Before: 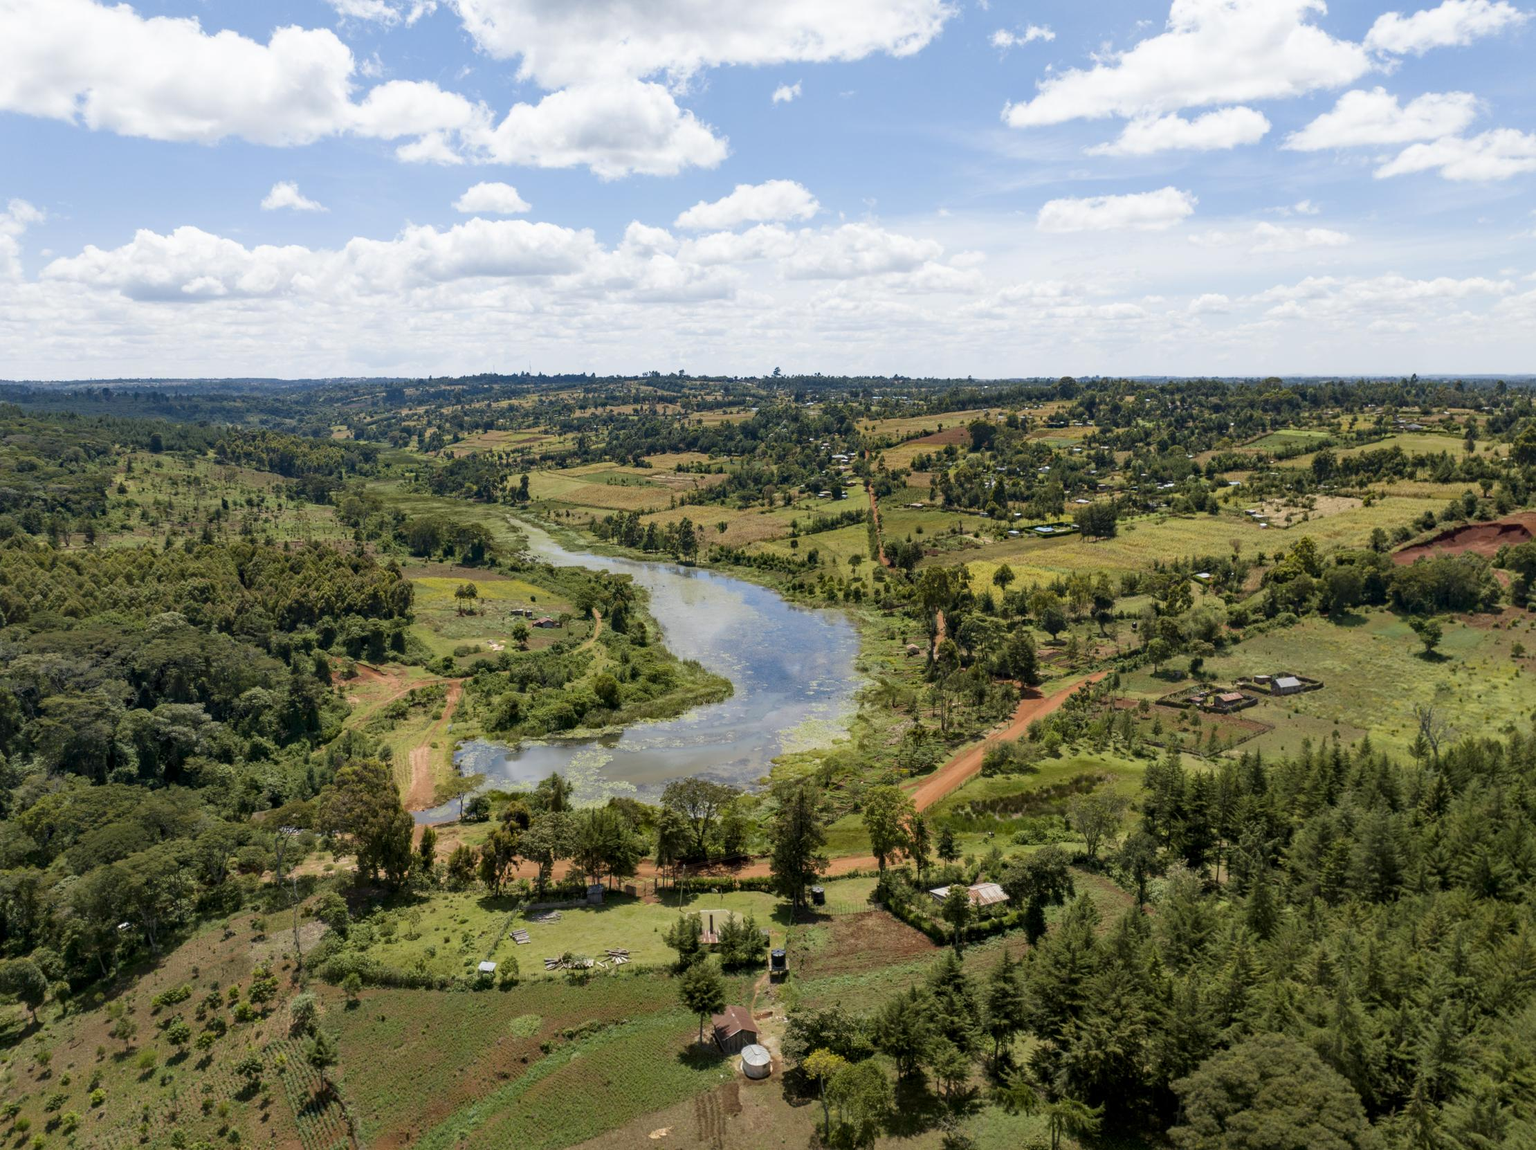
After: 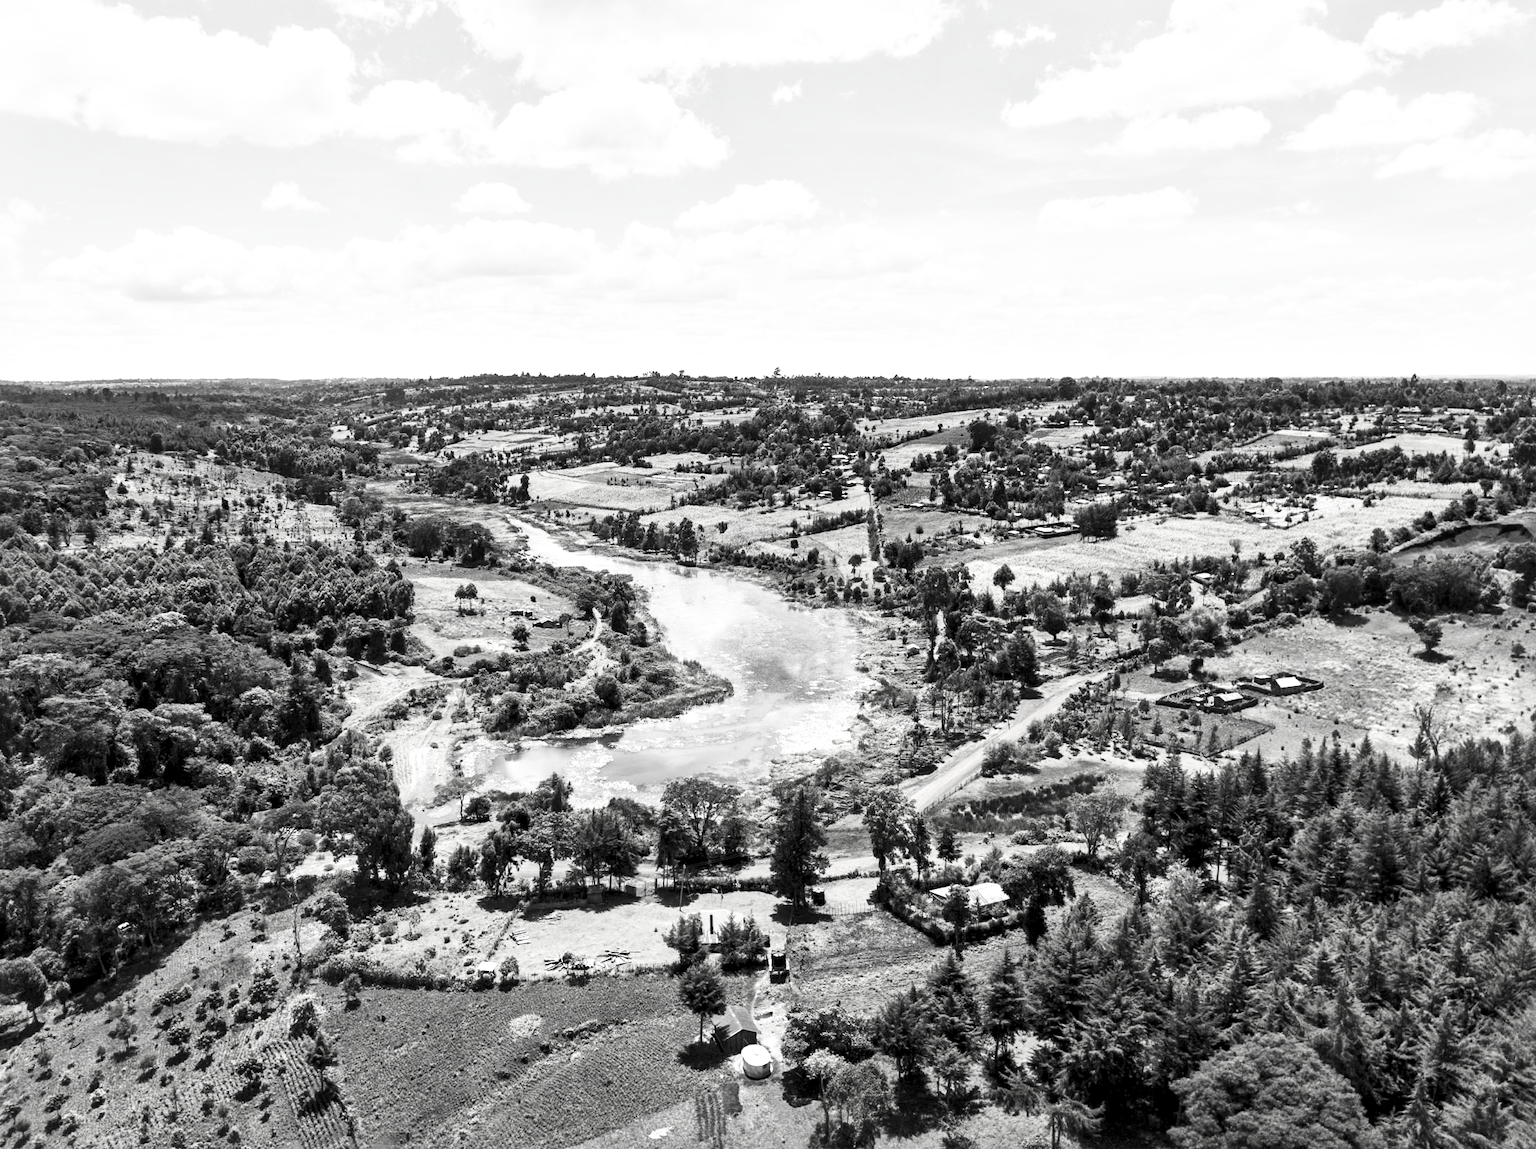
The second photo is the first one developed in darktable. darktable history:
local contrast: mode bilateral grid, contrast 25, coarseness 47, detail 151%, midtone range 0.2
contrast brightness saturation: contrast 0.547, brightness 0.457, saturation -0.987
